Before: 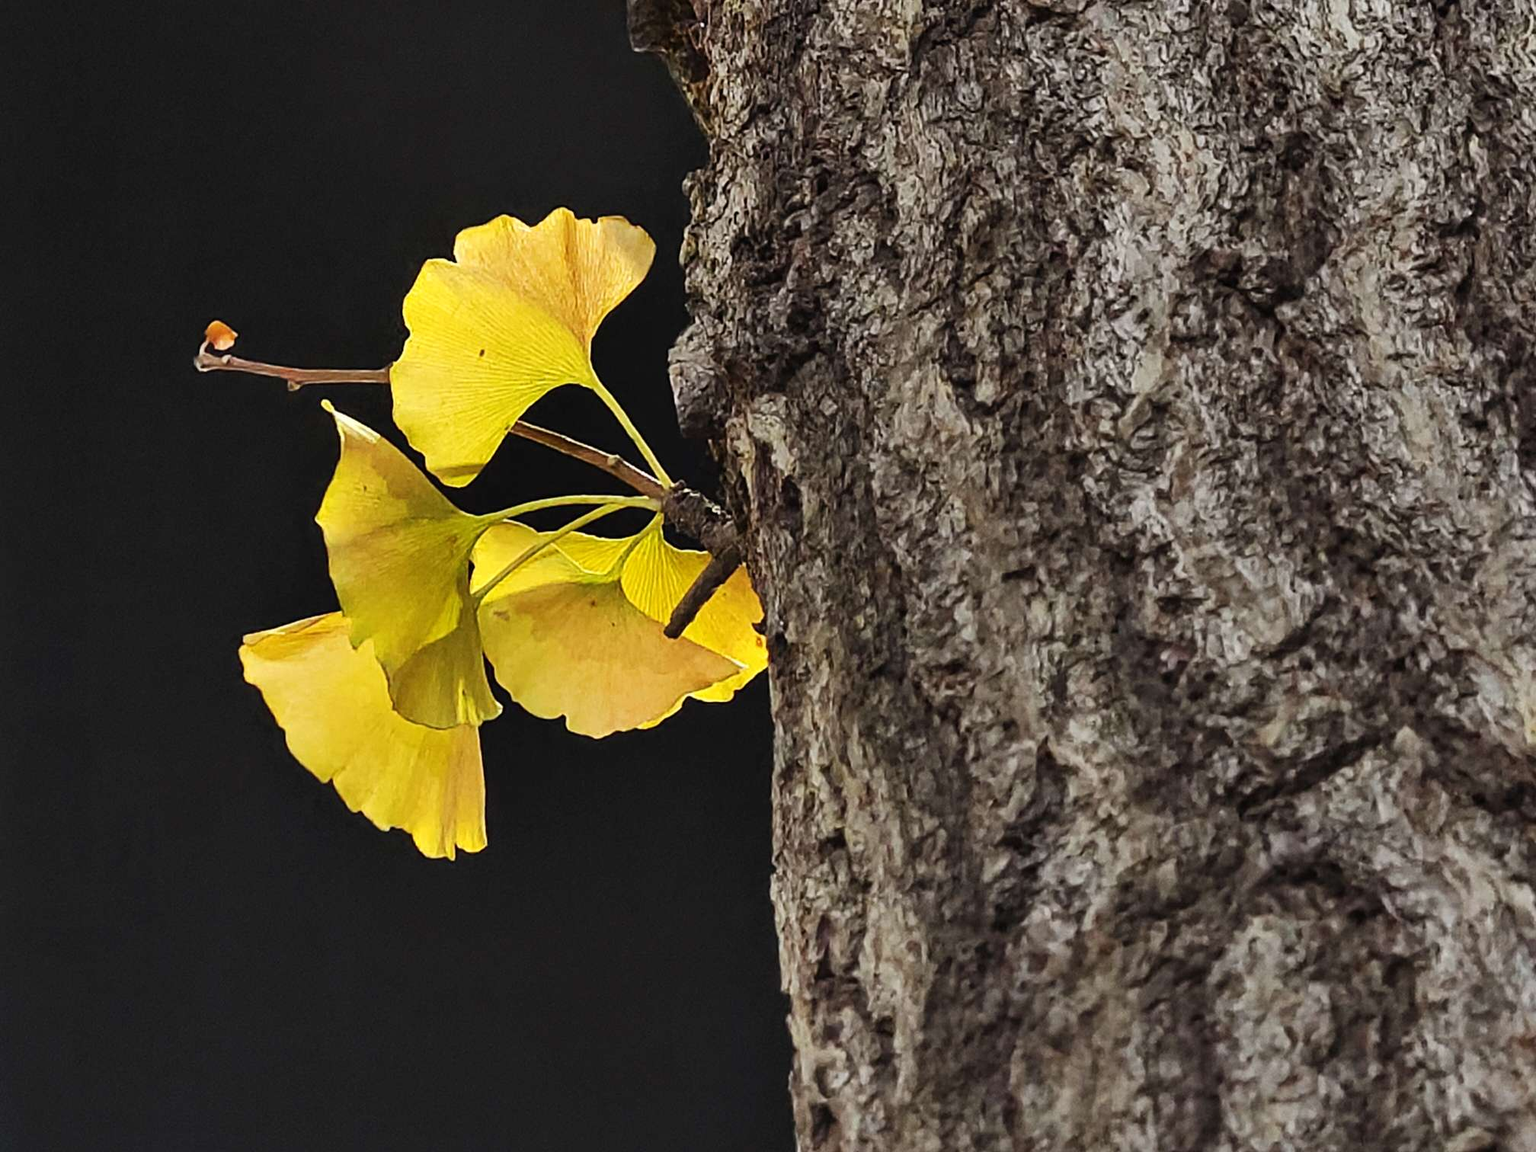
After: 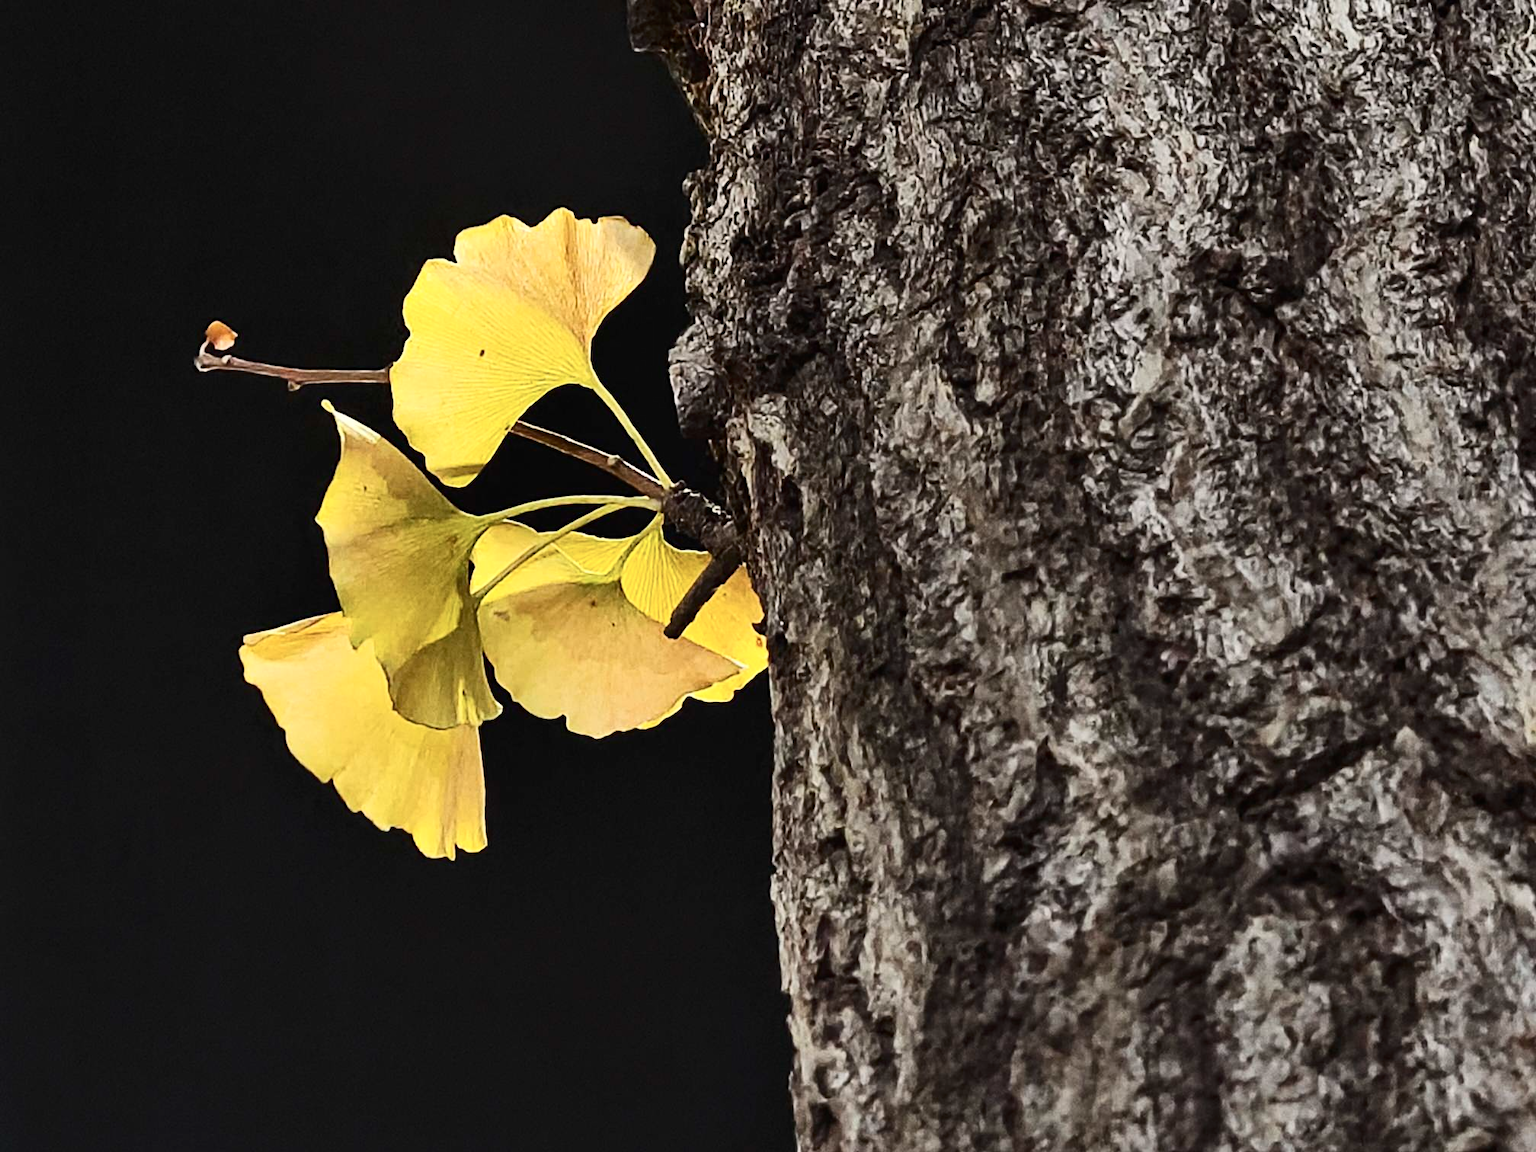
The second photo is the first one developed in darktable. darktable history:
tone equalizer: on, module defaults
contrast brightness saturation: contrast 0.25, saturation -0.31
